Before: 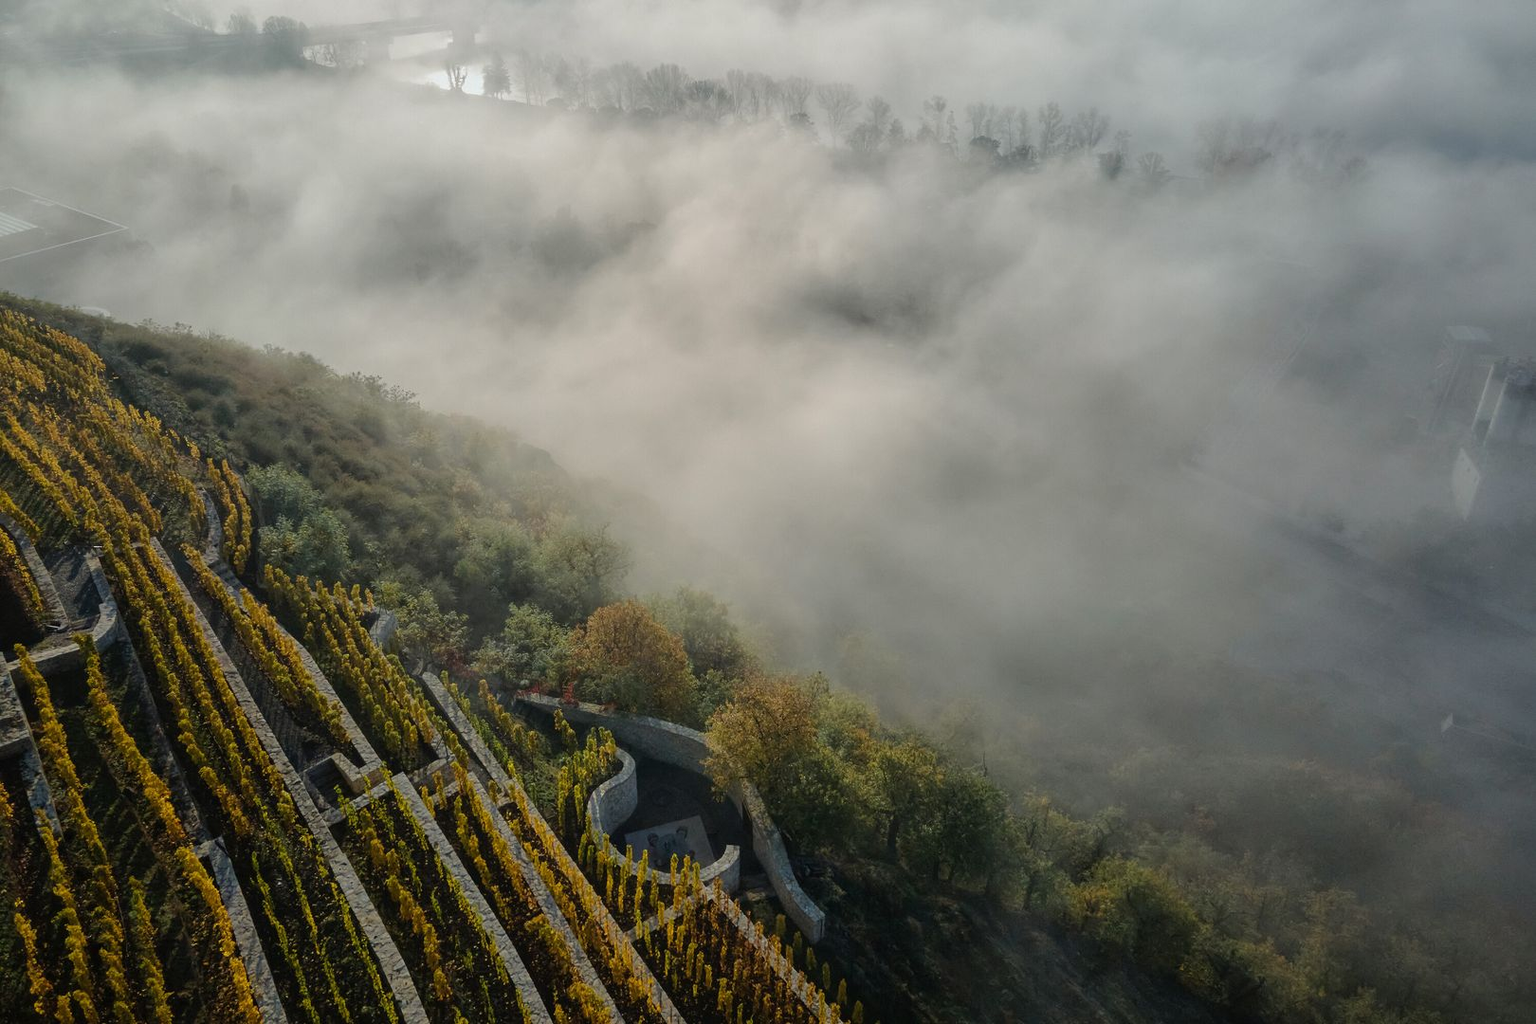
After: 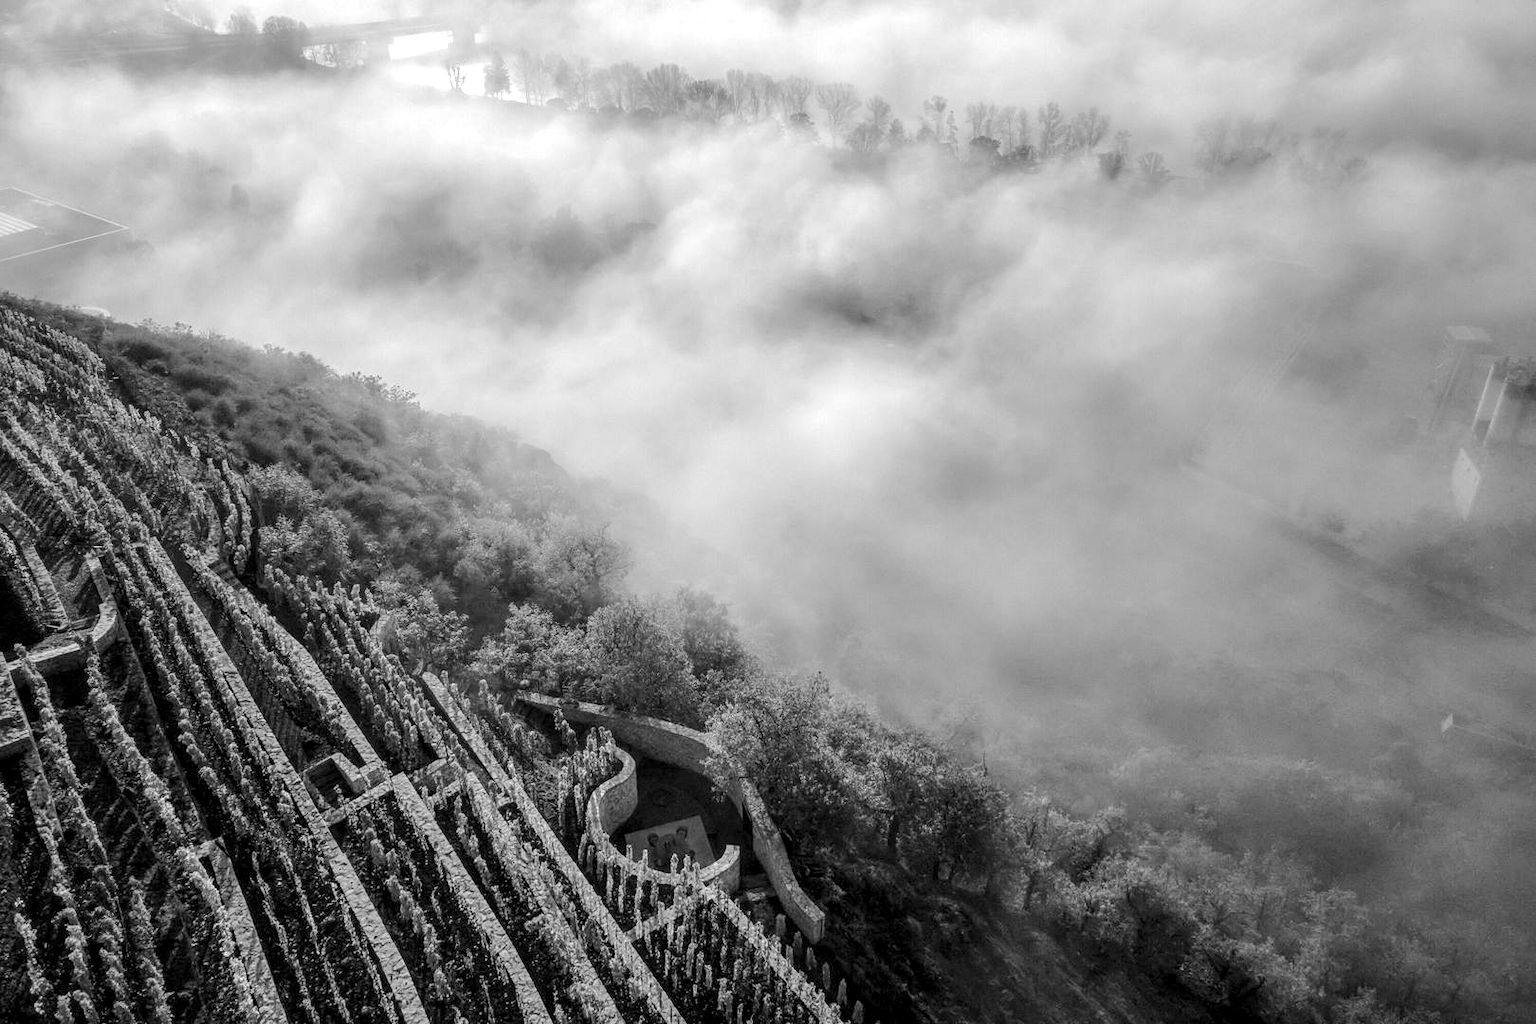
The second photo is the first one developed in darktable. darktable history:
exposure: black level correction 0, exposure 0.5 EV, compensate highlight preservation false
color balance rgb: perceptual saturation grading › global saturation 25%, perceptual brilliance grading › mid-tones 10%, perceptual brilliance grading › shadows 15%, global vibrance 20%
monochrome: on, module defaults
local contrast: highlights 60%, shadows 60%, detail 160%
